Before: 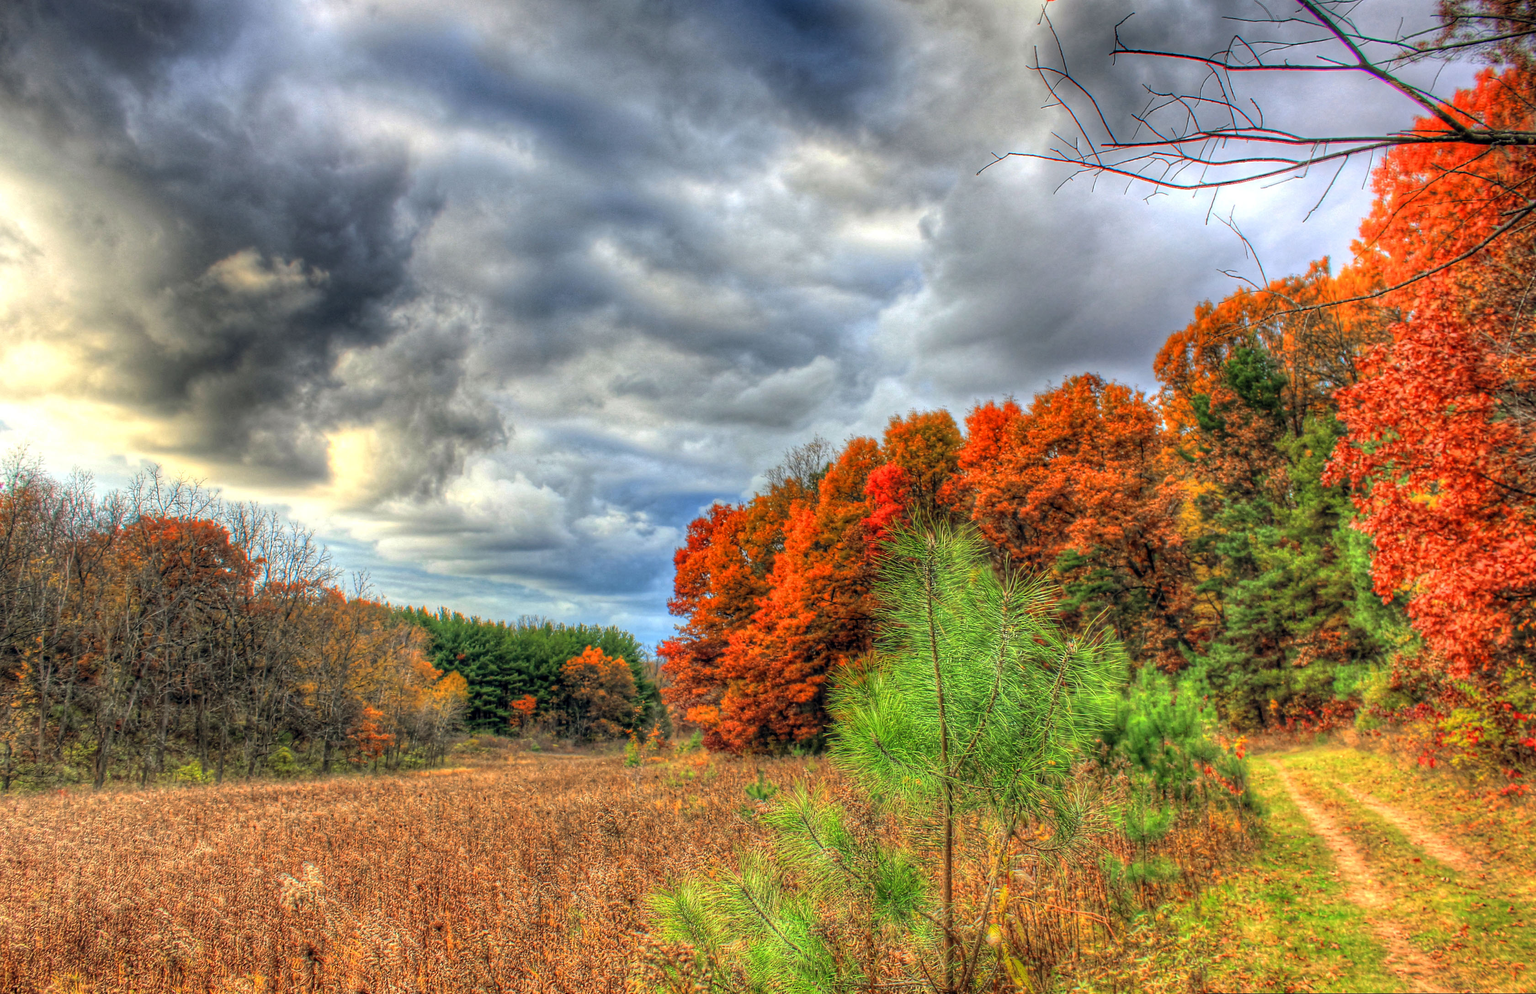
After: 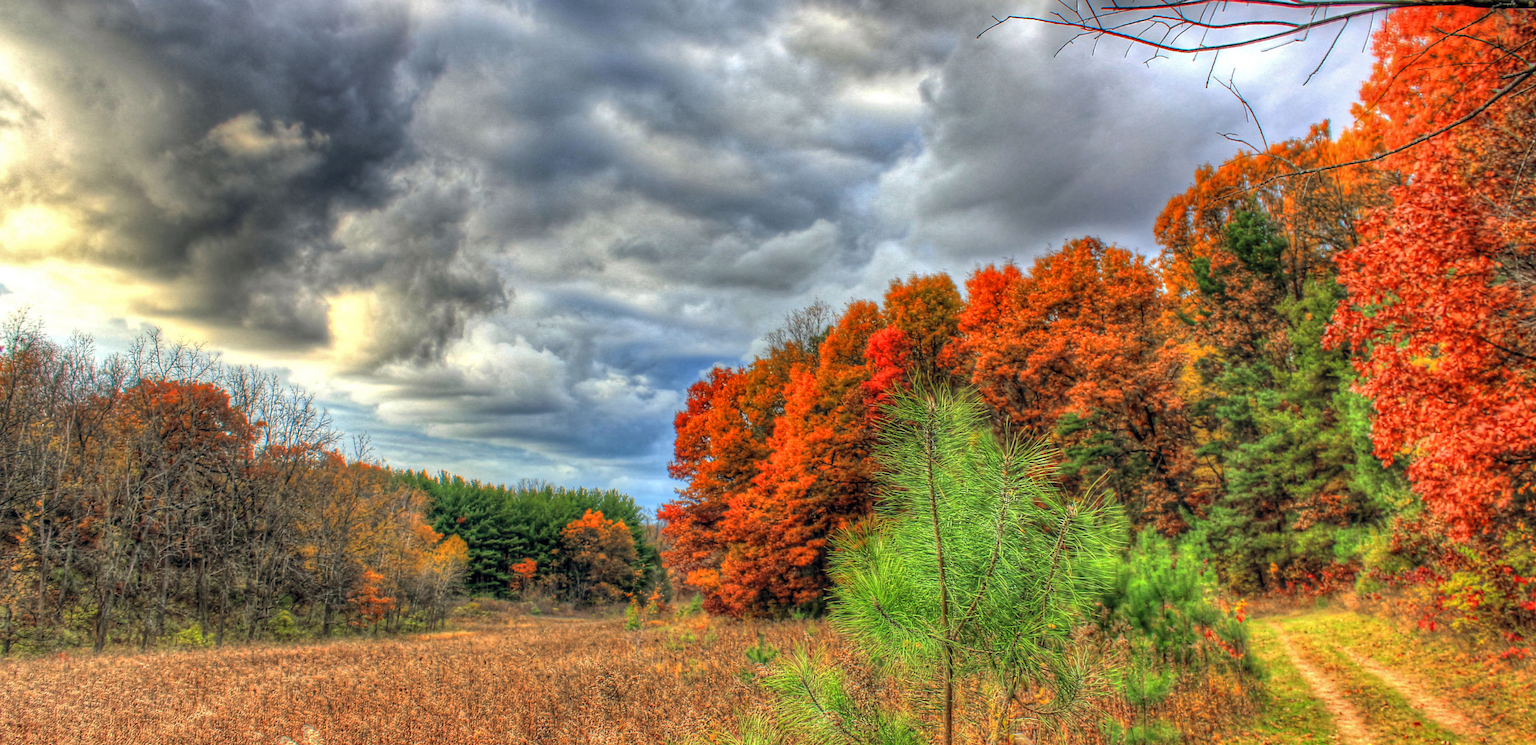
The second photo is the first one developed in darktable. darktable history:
crop: top 13.819%, bottom 11.169%
shadows and highlights: low approximation 0.01, soften with gaussian
